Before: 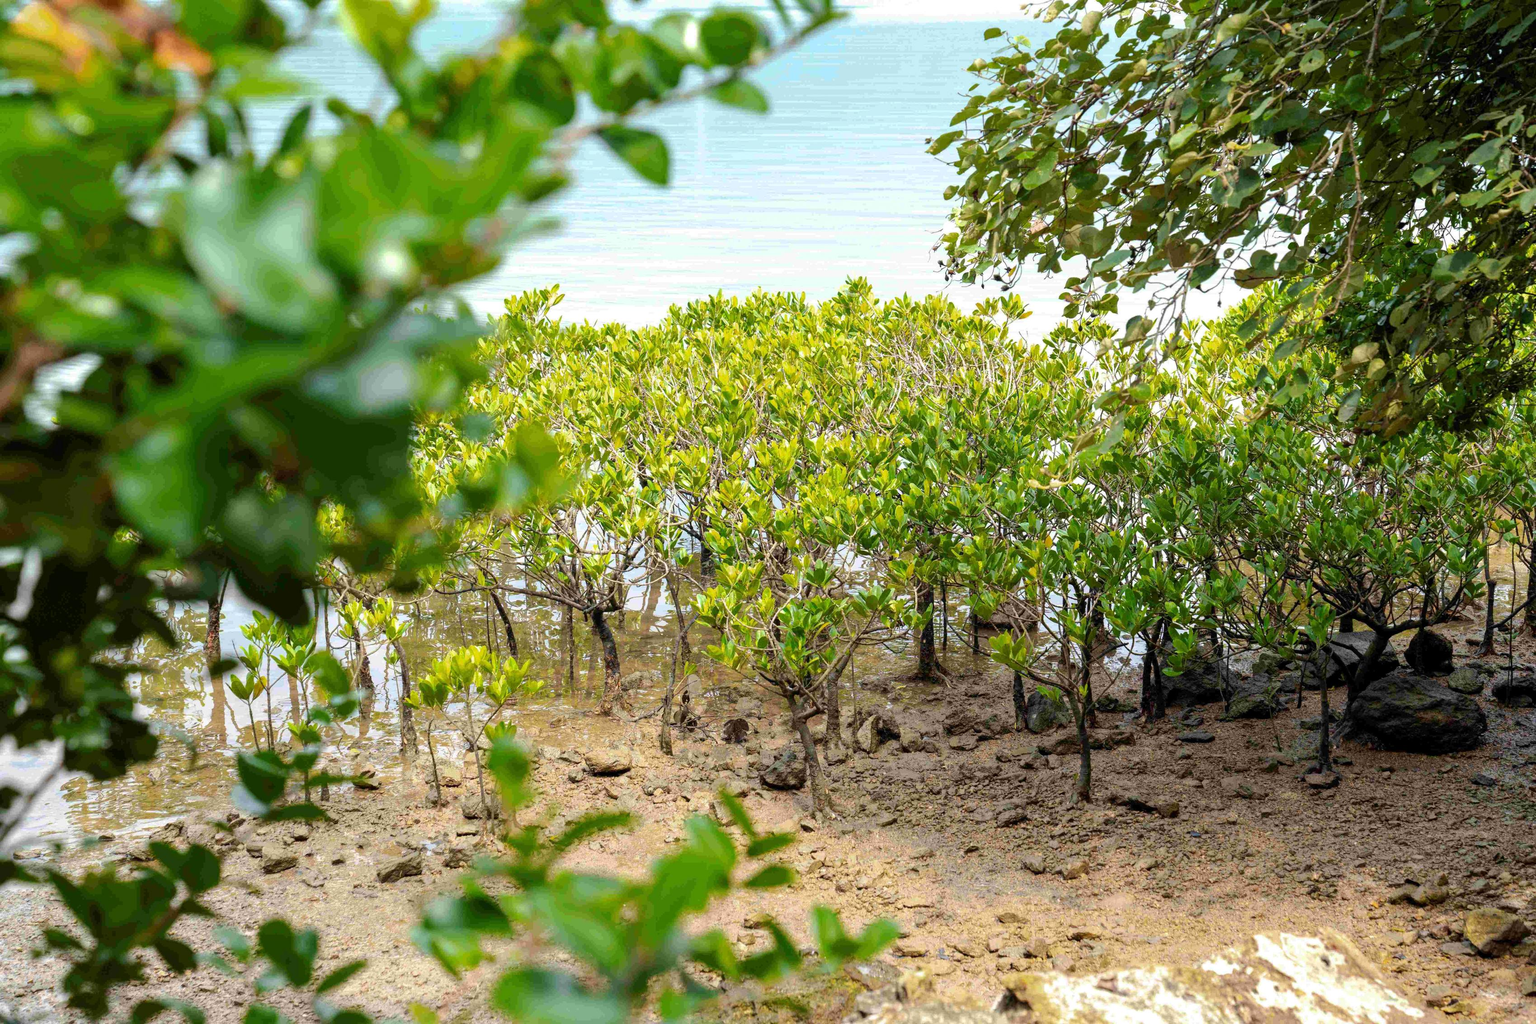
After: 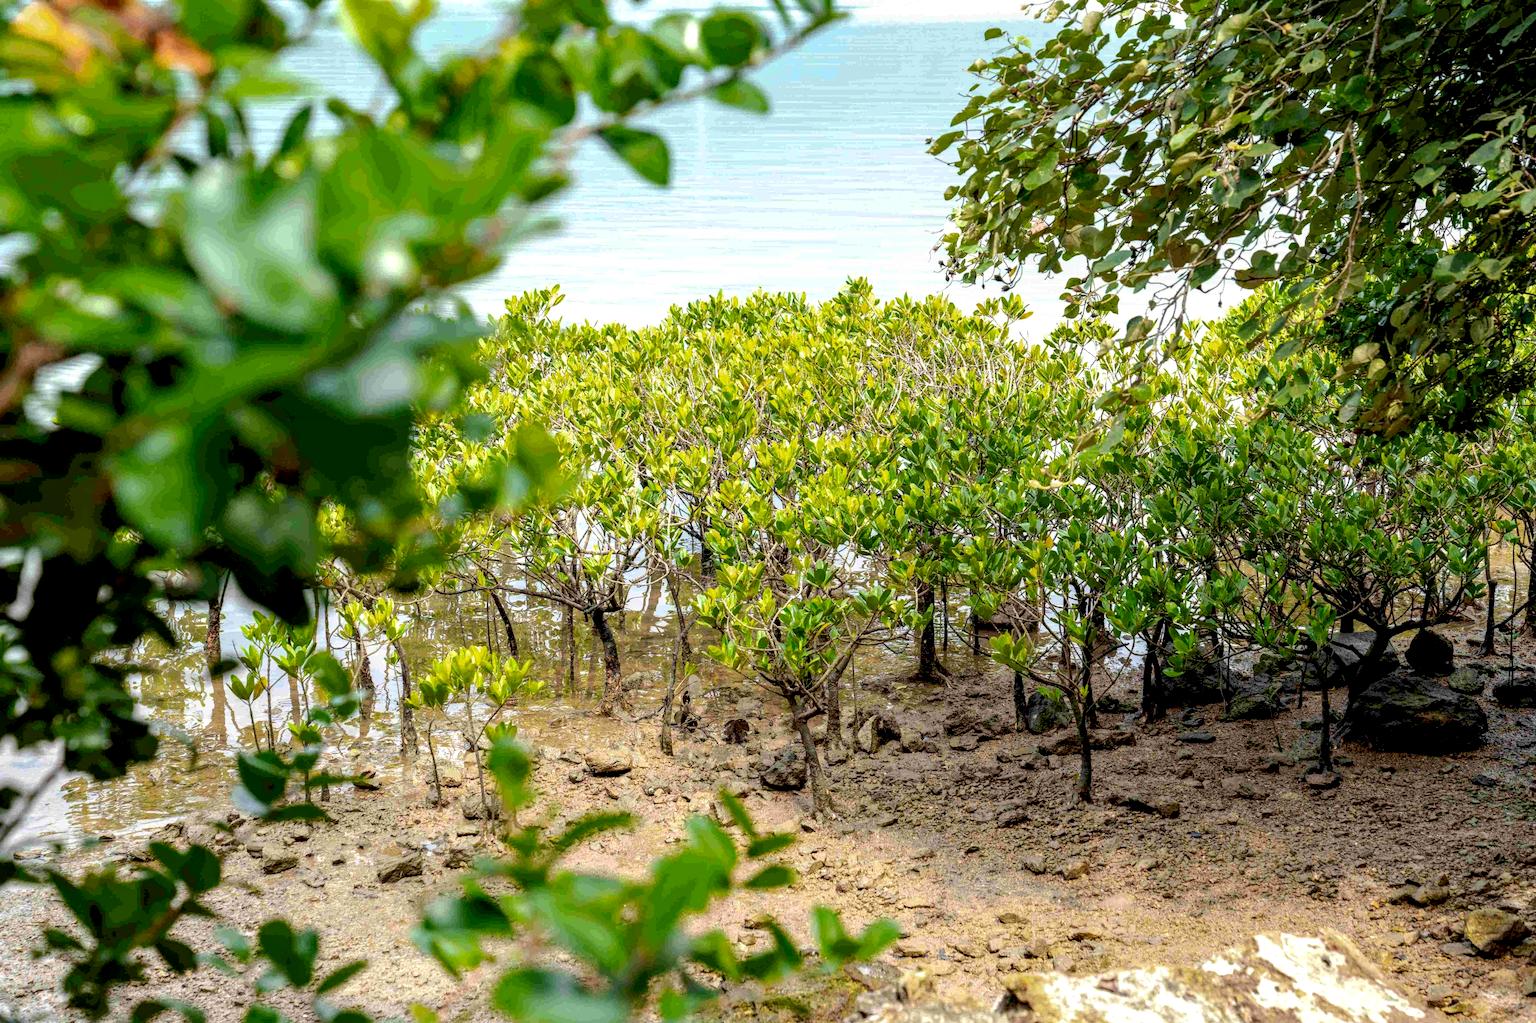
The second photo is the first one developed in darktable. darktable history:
local contrast: detail 130%
exposure: black level correction 0.01, exposure 0.011 EV, compensate exposure bias true, compensate highlight preservation false
